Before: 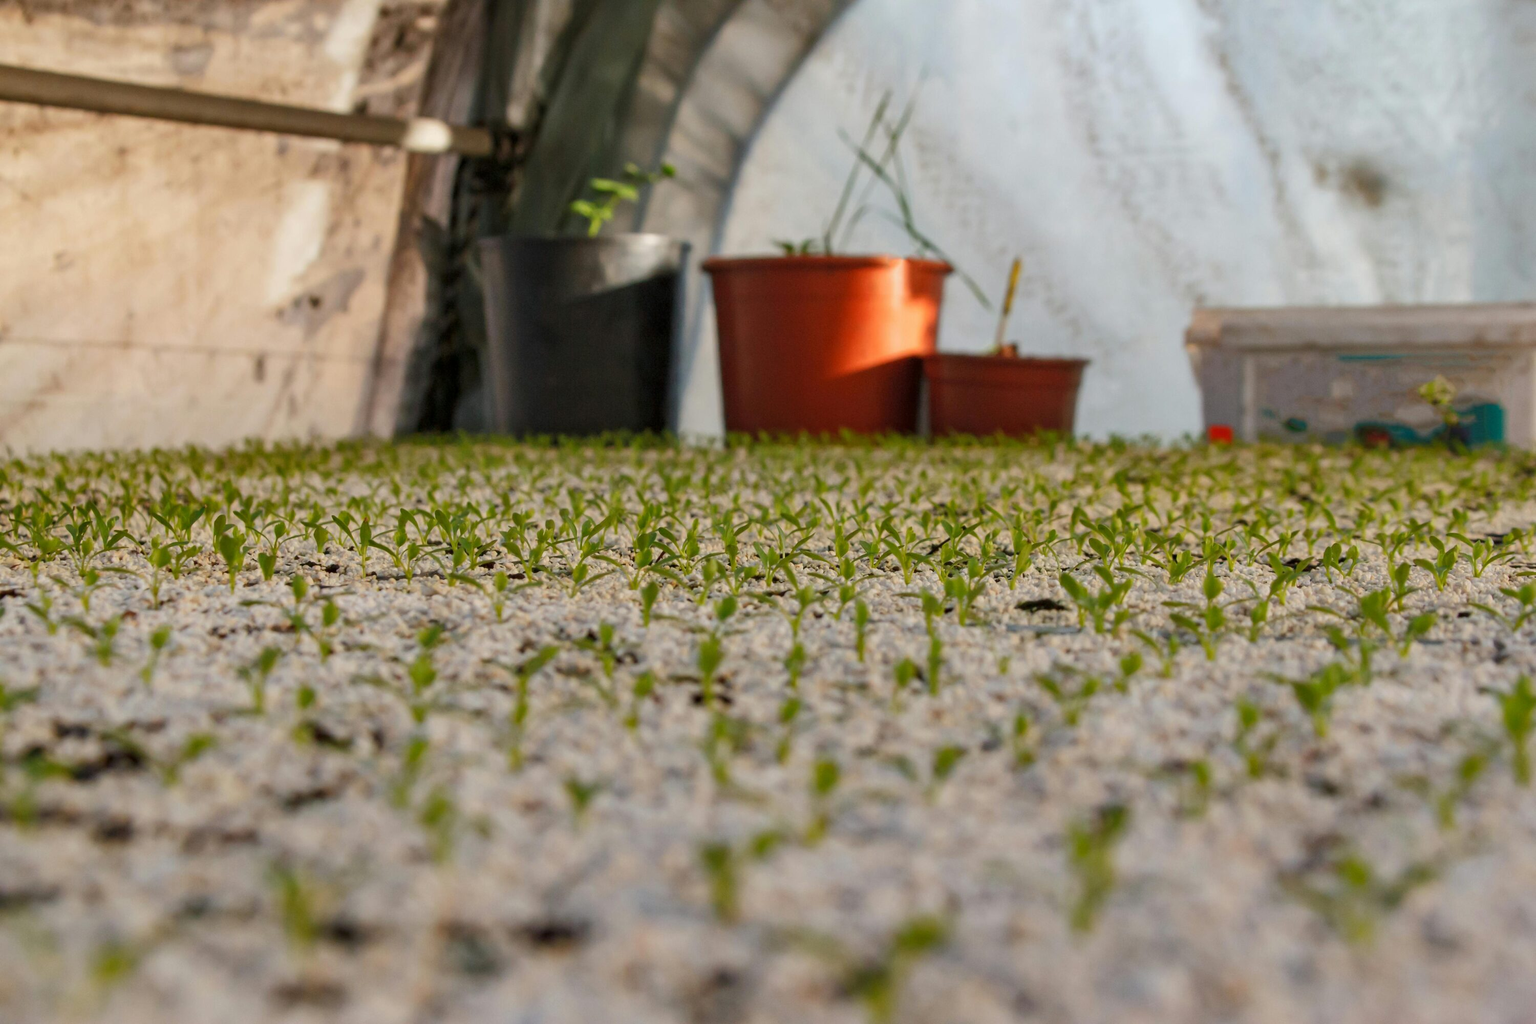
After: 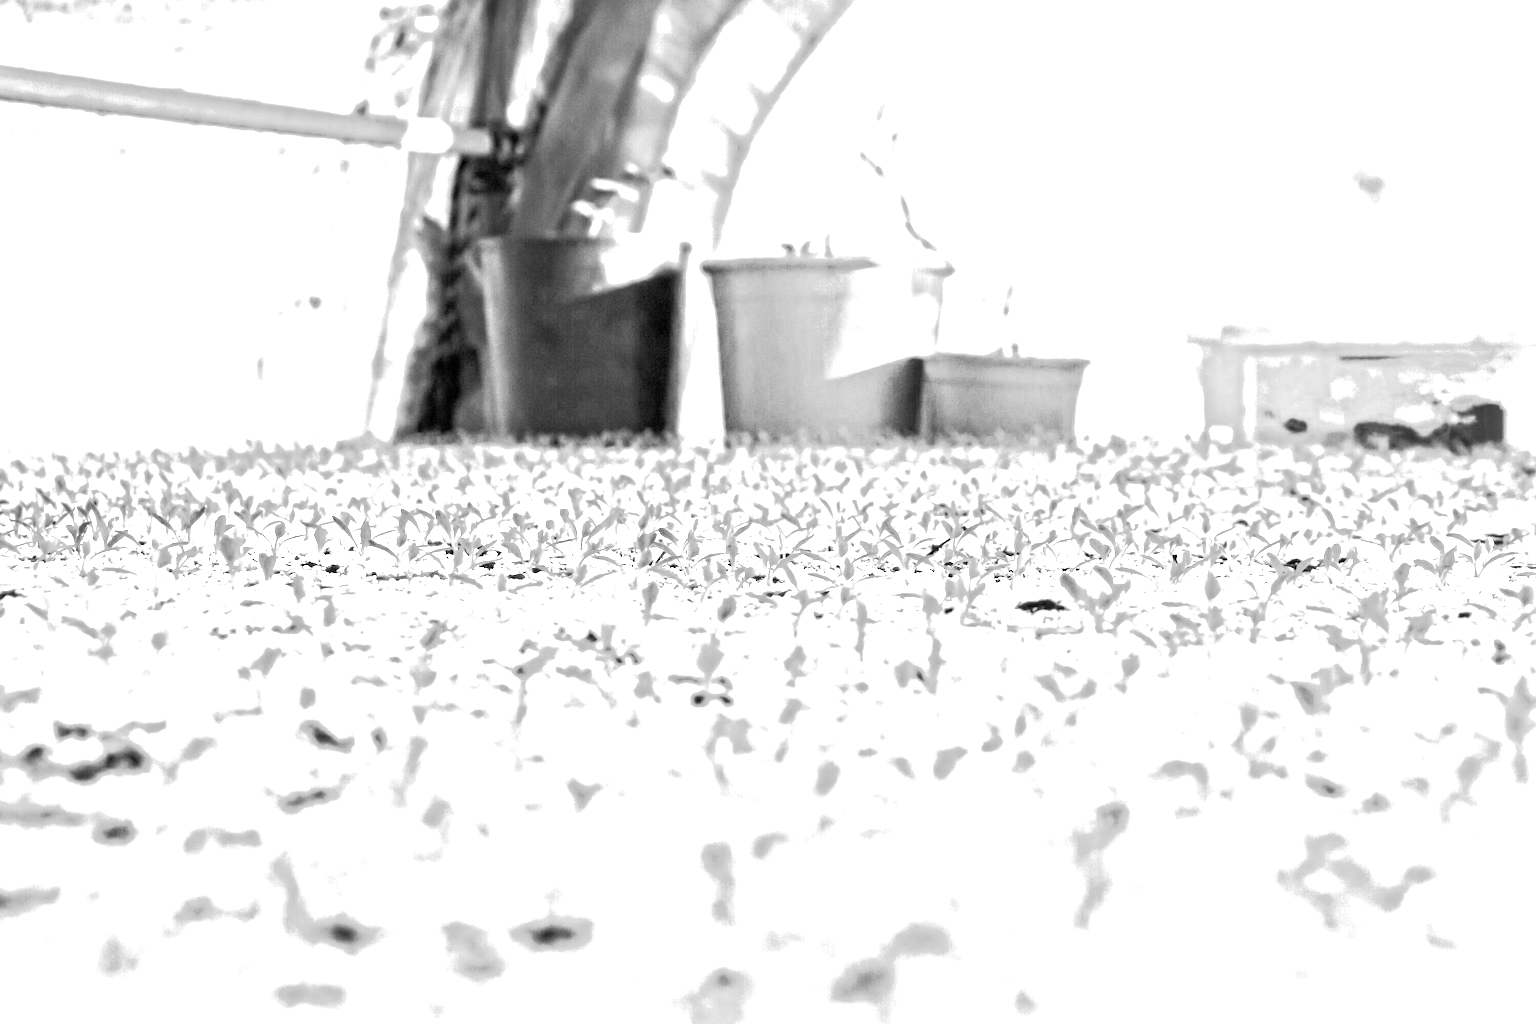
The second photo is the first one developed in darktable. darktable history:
monochrome: a -3.63, b -0.465
color balance rgb: on, module defaults
white balance: red 4.26, blue 1.802
shadows and highlights: shadows 0, highlights 40
